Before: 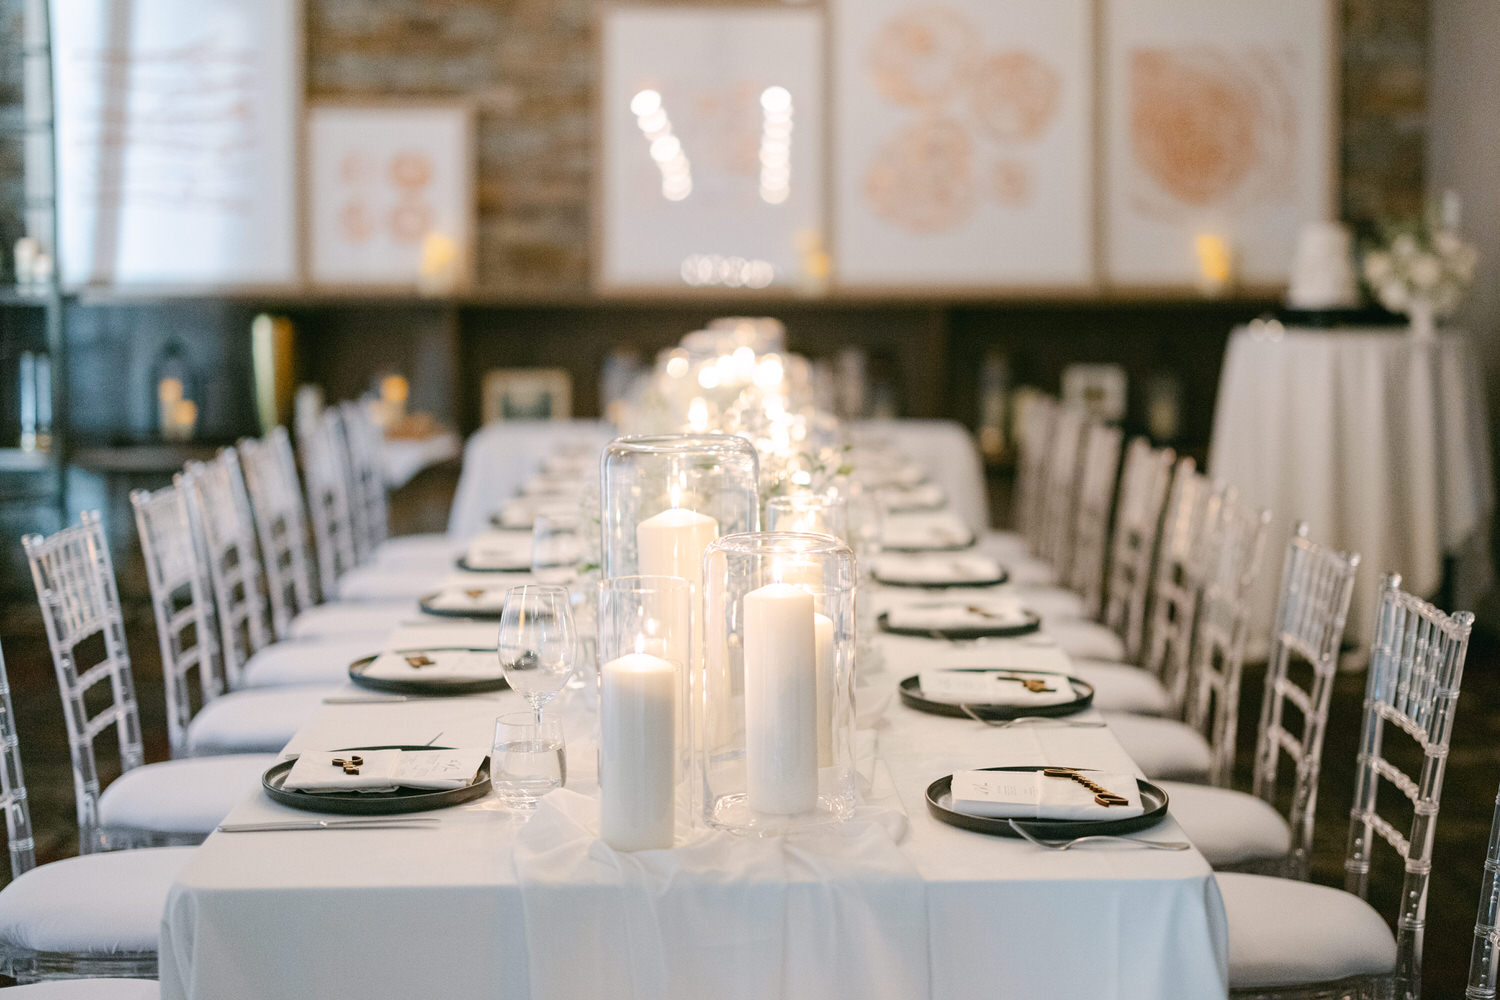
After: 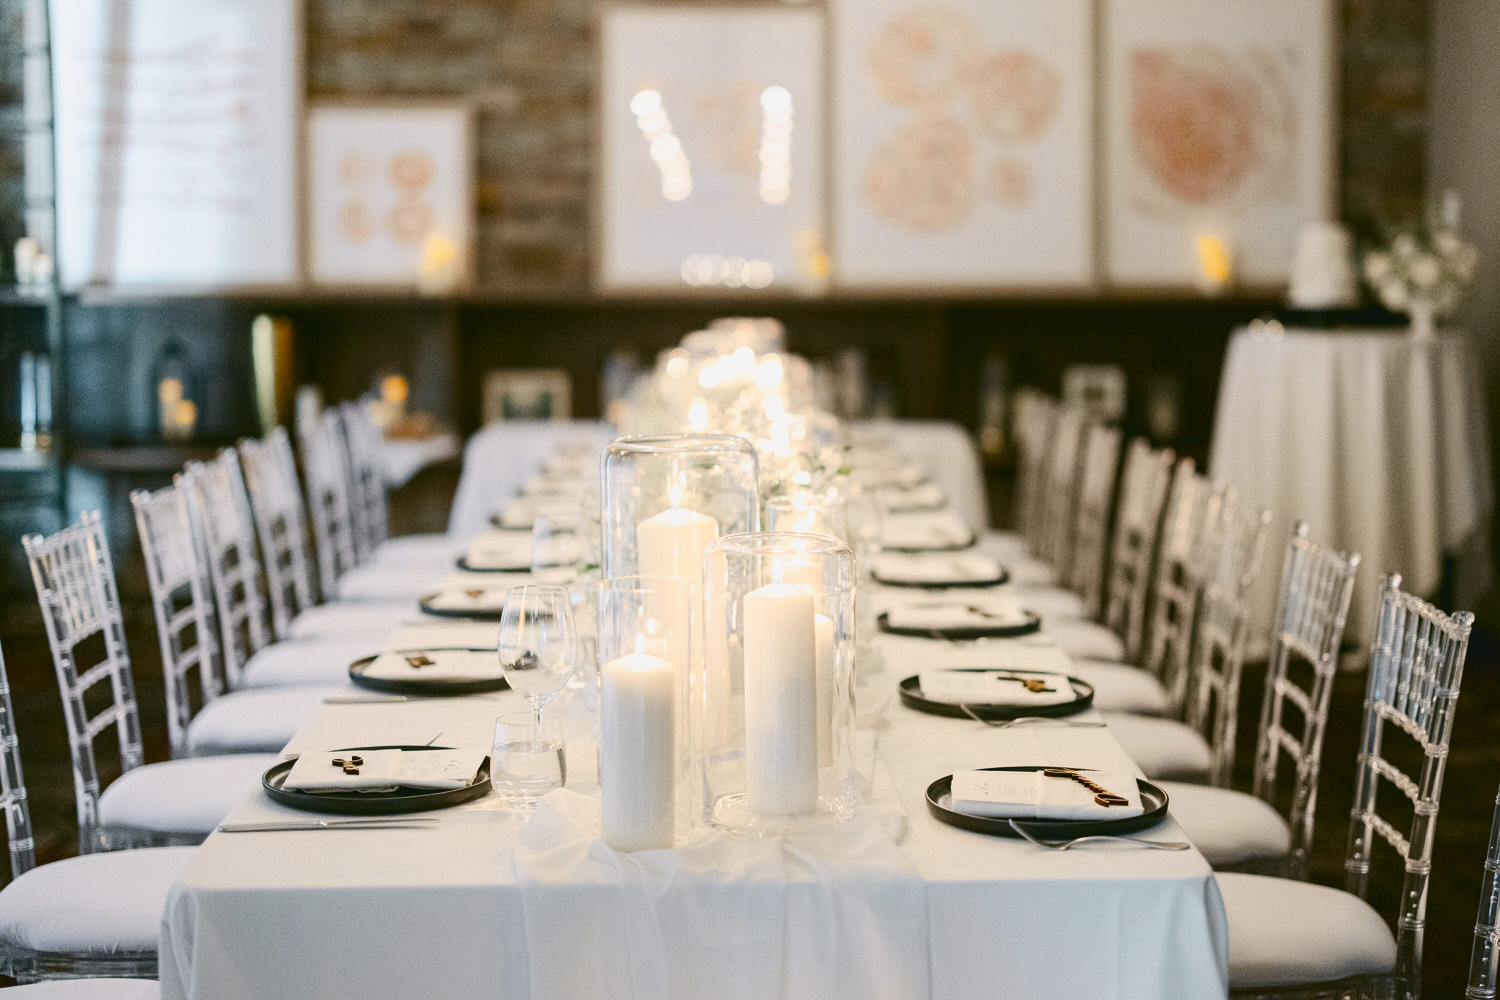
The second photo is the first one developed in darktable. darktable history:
tone curve: curves: ch0 [(0, 0.038) (0.193, 0.212) (0.461, 0.502) (0.634, 0.709) (0.852, 0.89) (1, 0.967)]; ch1 [(0, 0) (0.35, 0.356) (0.45, 0.453) (0.504, 0.503) (0.532, 0.524) (0.558, 0.555) (0.735, 0.762) (1, 1)]; ch2 [(0, 0) (0.281, 0.266) (0.456, 0.469) (0.5, 0.5) (0.533, 0.545) (0.606, 0.598) (0.646, 0.654) (1, 1)], color space Lab, independent channels, preserve colors none
contrast brightness saturation: contrast 0.066, brightness -0.144, saturation 0.11
